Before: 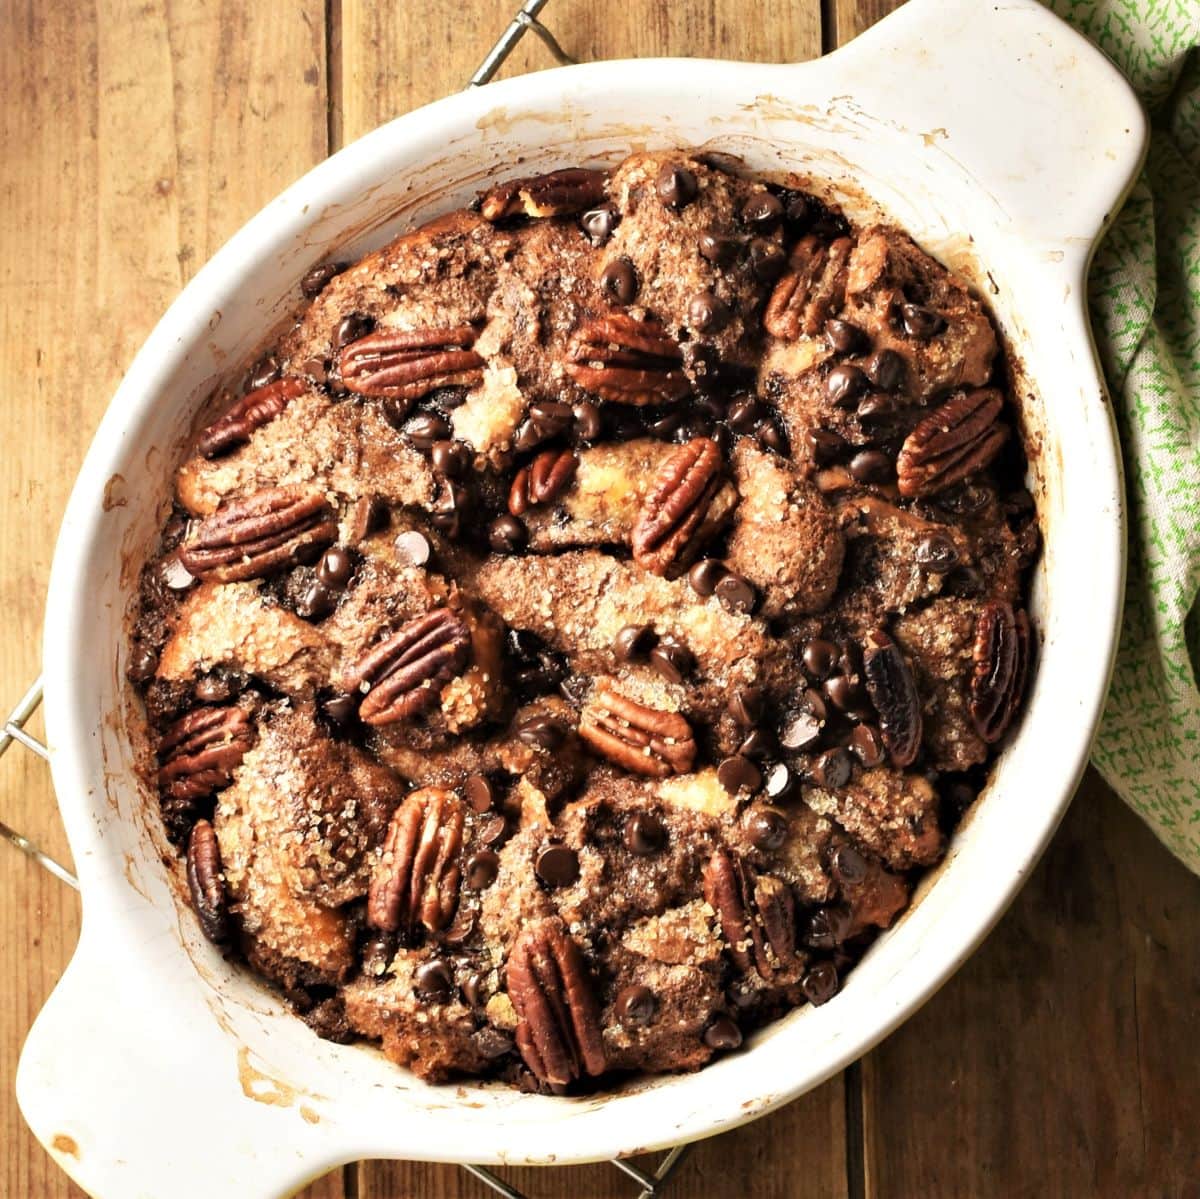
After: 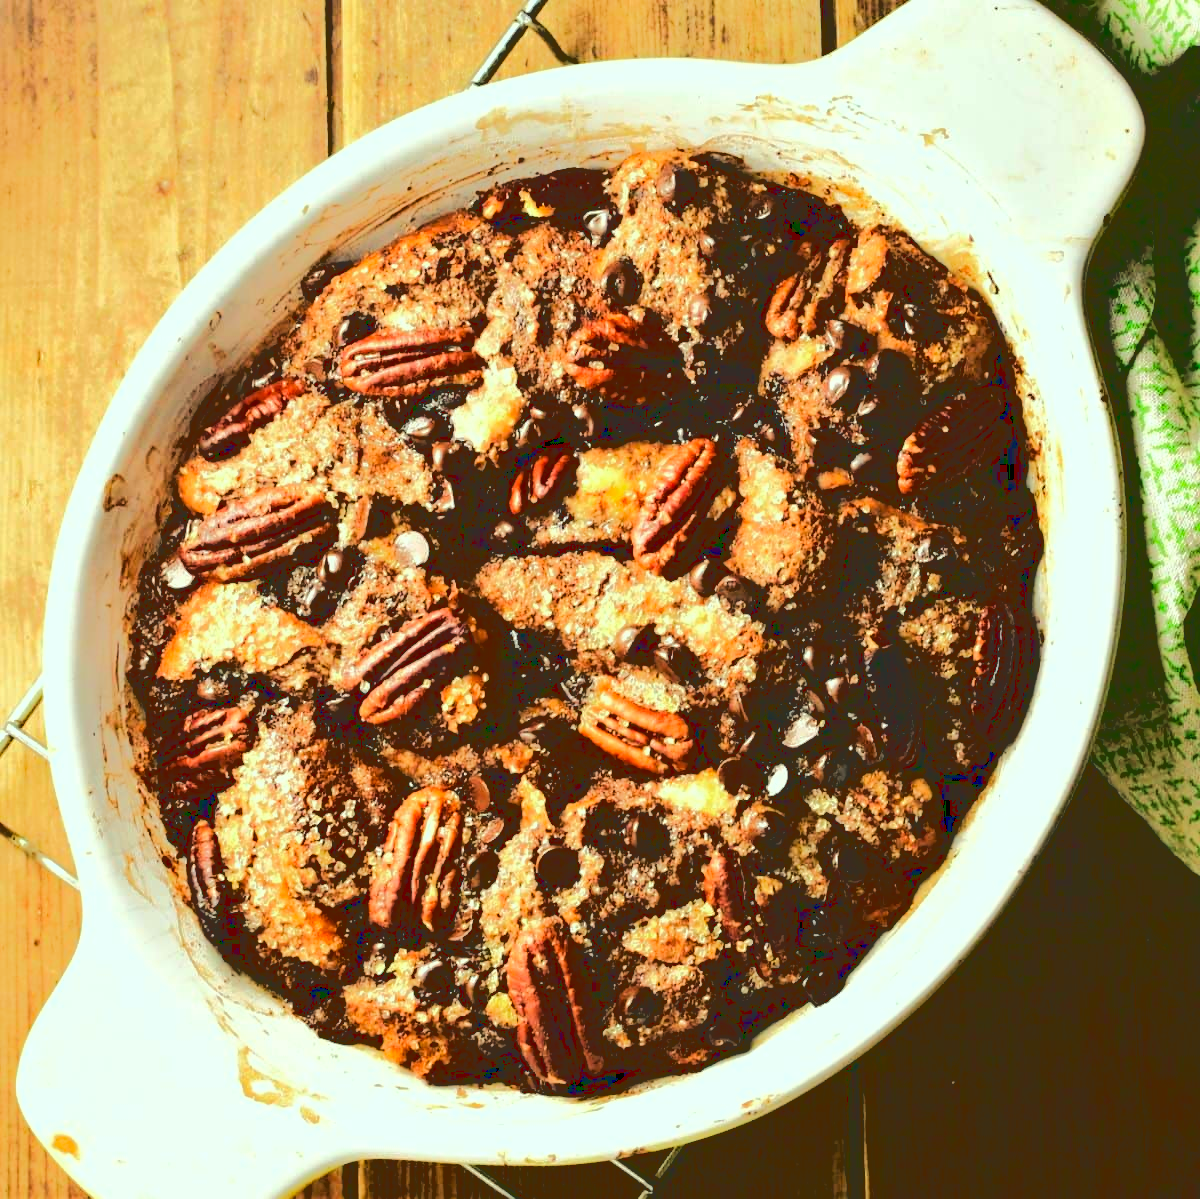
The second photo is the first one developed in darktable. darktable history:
base curve: curves: ch0 [(0.065, 0.026) (0.236, 0.358) (0.53, 0.546) (0.777, 0.841) (0.924, 0.992)], preserve colors average RGB
color correction: highlights a* -7.33, highlights b* 1.26, shadows a* -3.55, saturation 1.4
